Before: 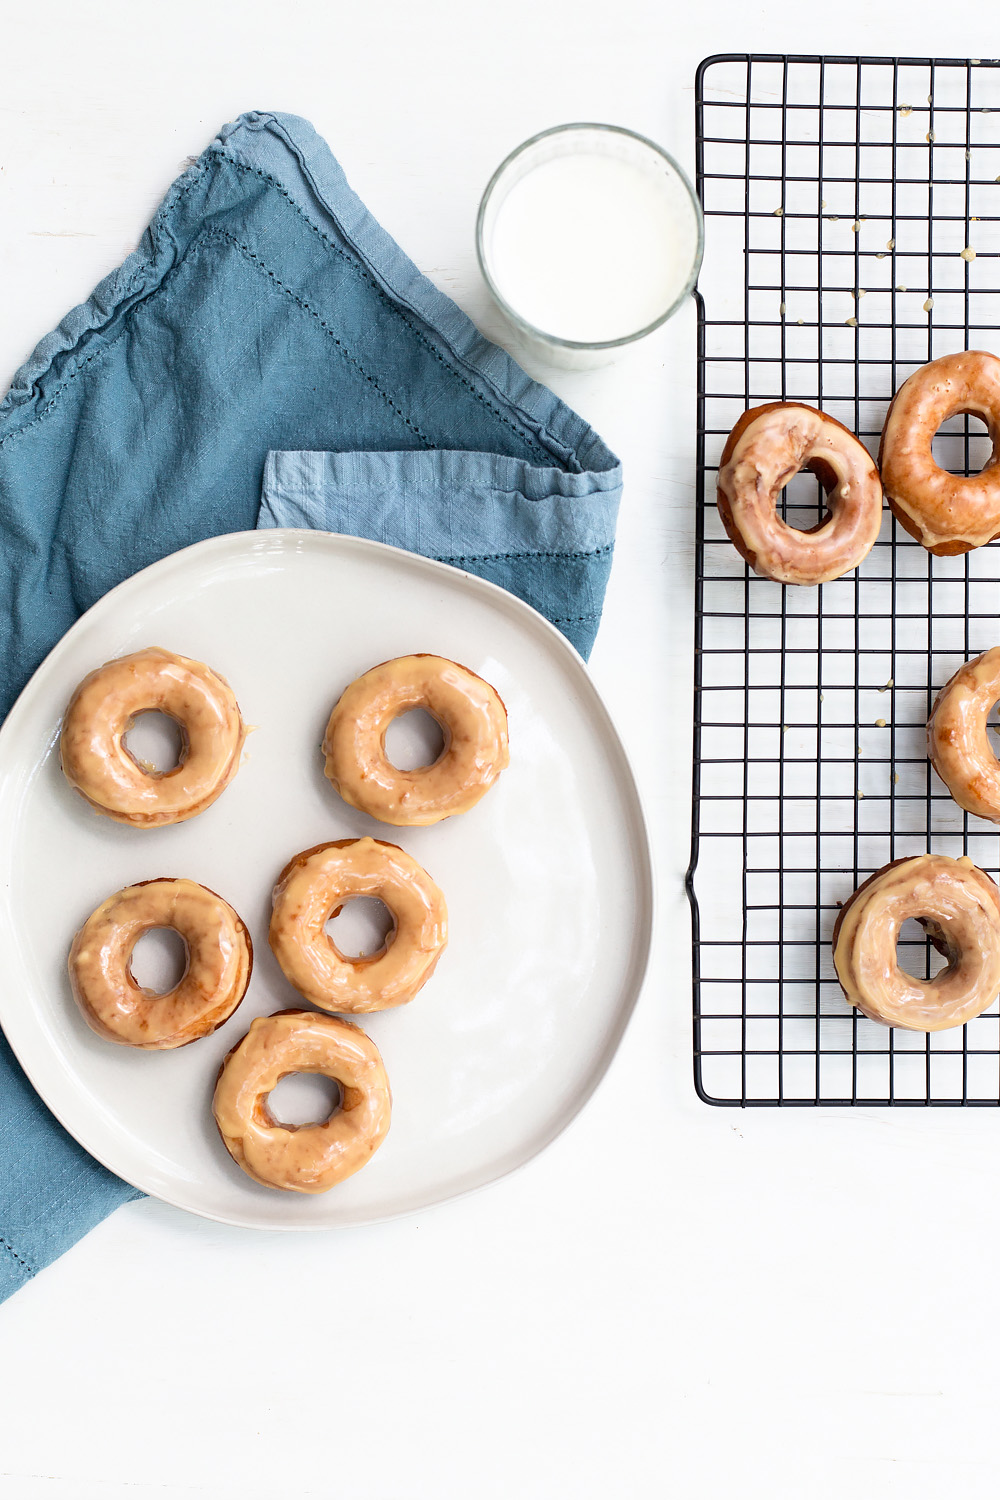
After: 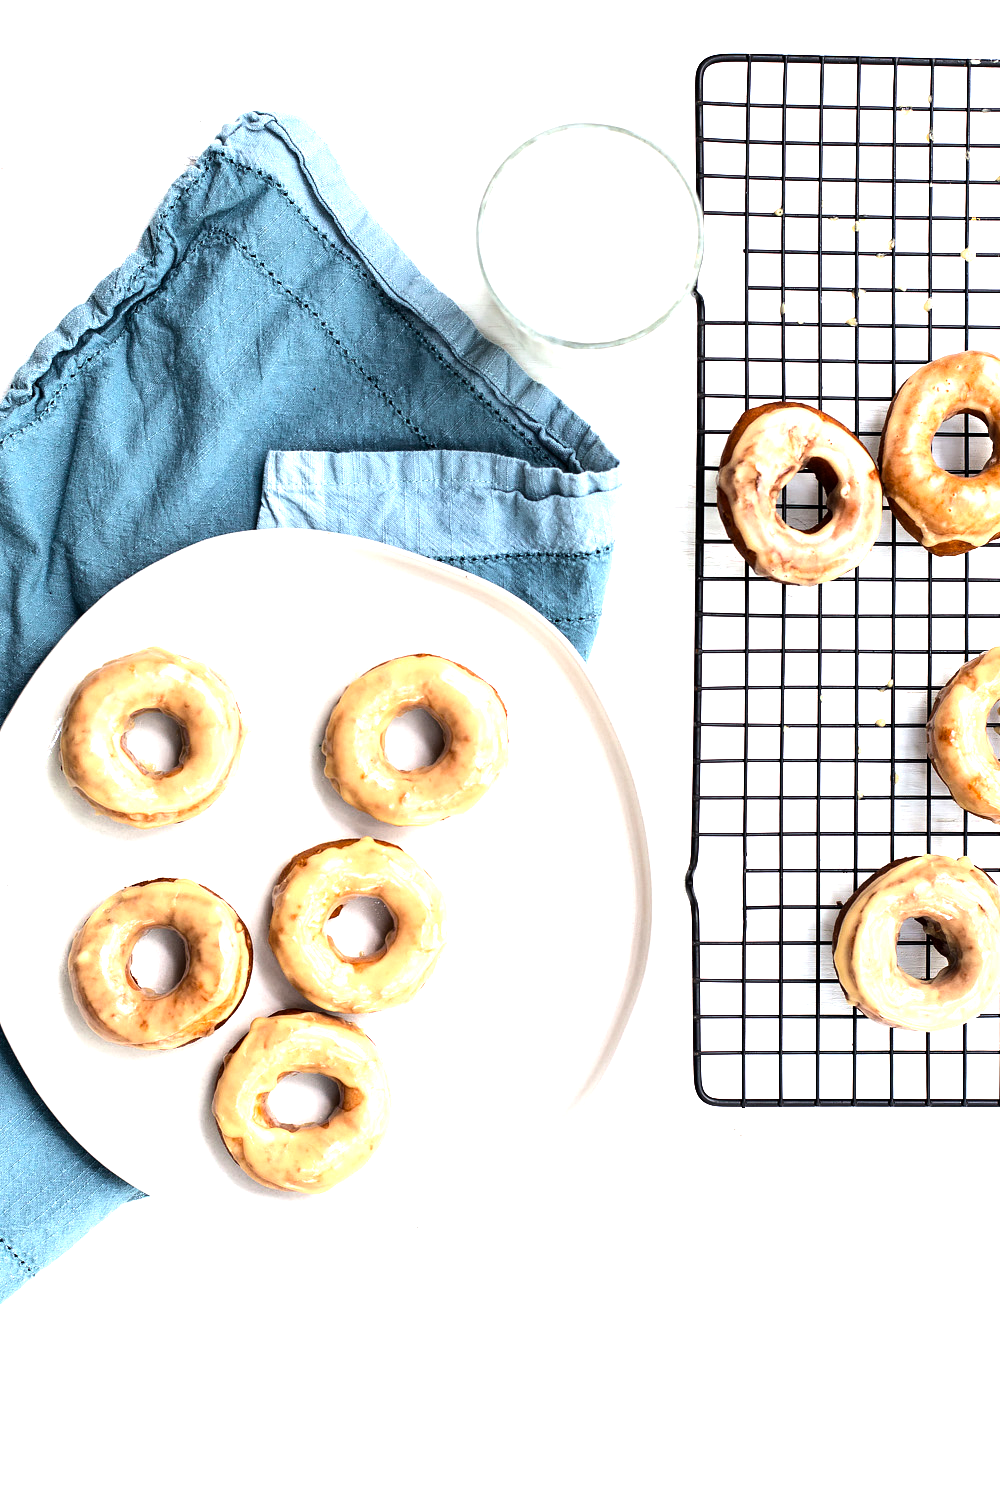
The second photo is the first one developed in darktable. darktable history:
exposure: black level correction 0.001, exposure 0.193 EV, compensate exposure bias true, compensate highlight preservation false
tone equalizer: -8 EV -1.08 EV, -7 EV -0.979 EV, -6 EV -0.877 EV, -5 EV -0.546 EV, -3 EV 0.587 EV, -2 EV 0.867 EV, -1 EV 0.998 EV, +0 EV 1.06 EV, edges refinement/feathering 500, mask exposure compensation -1.57 EV, preserve details no
